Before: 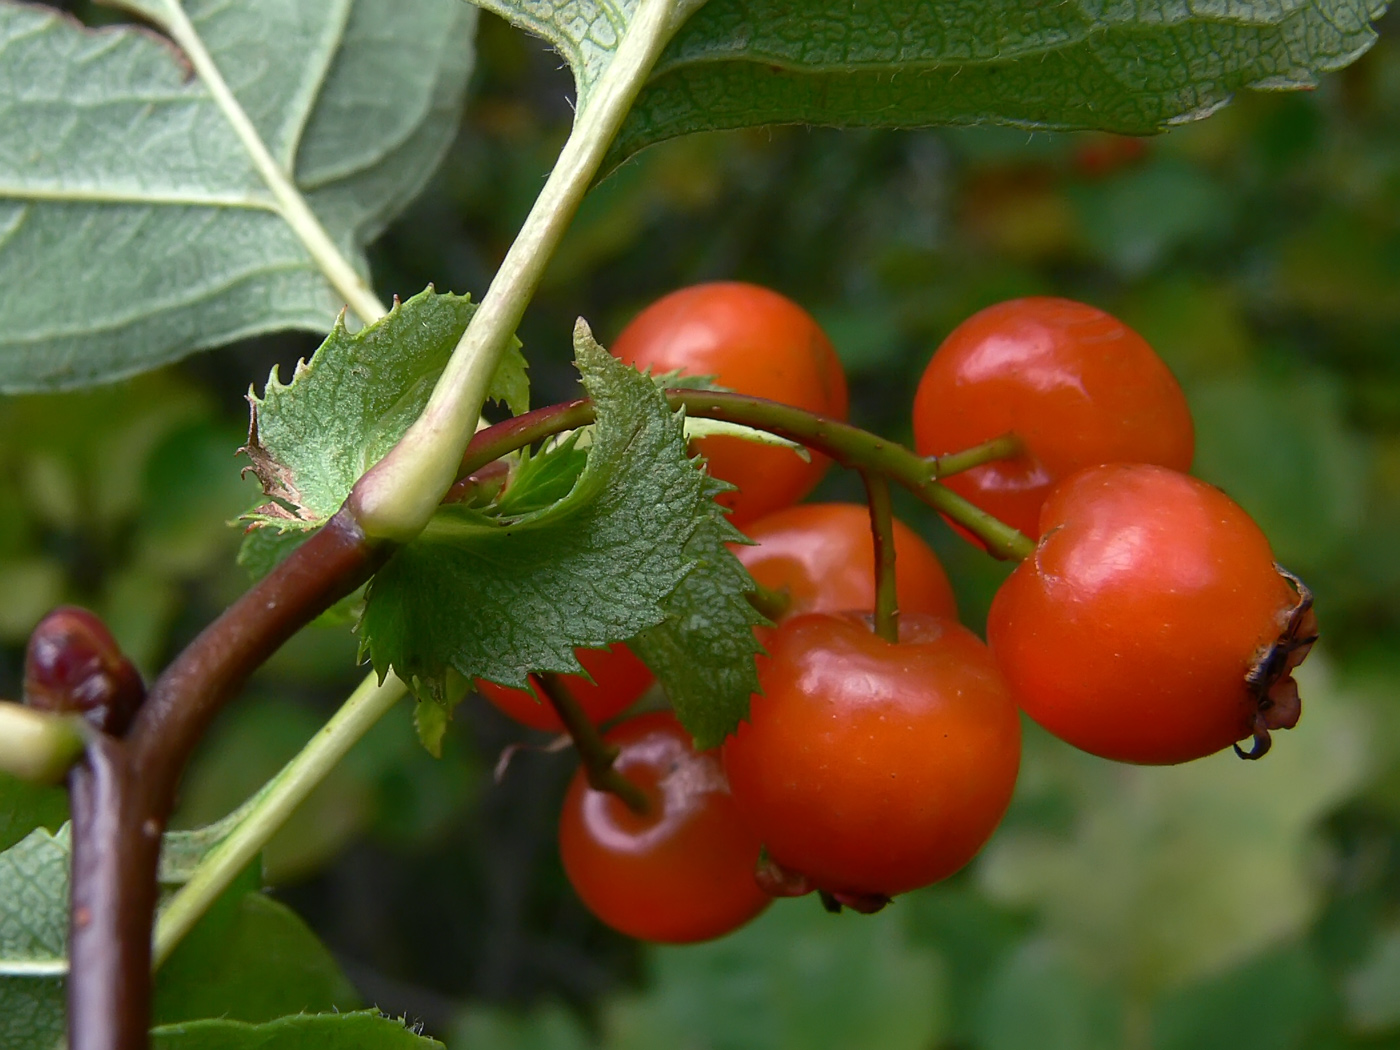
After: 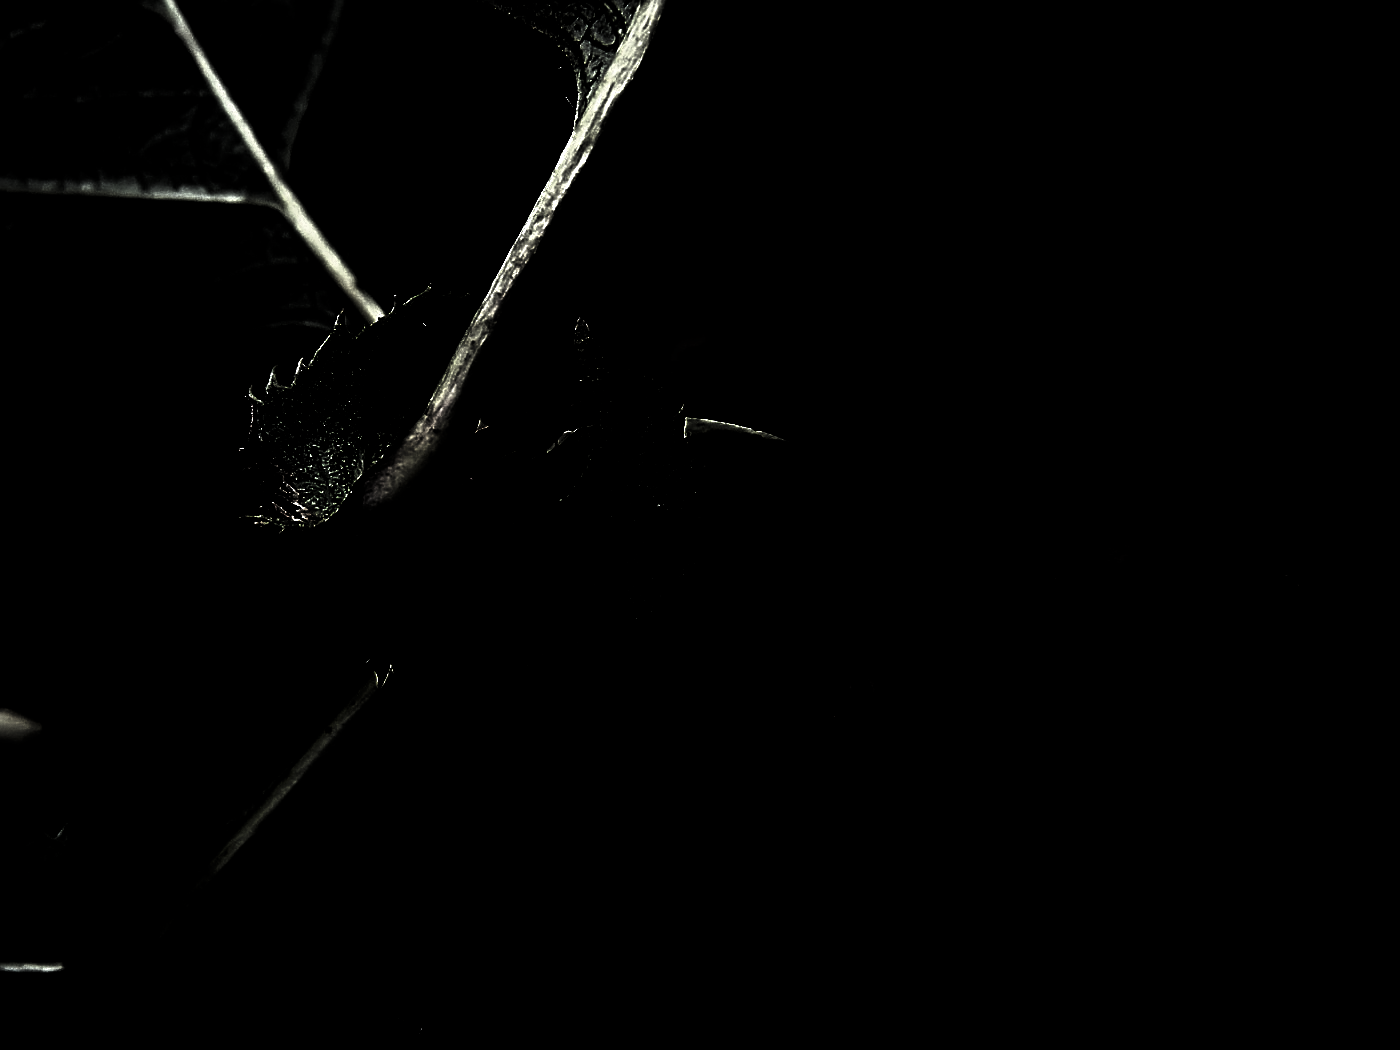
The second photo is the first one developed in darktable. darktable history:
sharpen: on, module defaults
levels: levels [0.721, 0.937, 0.997]
